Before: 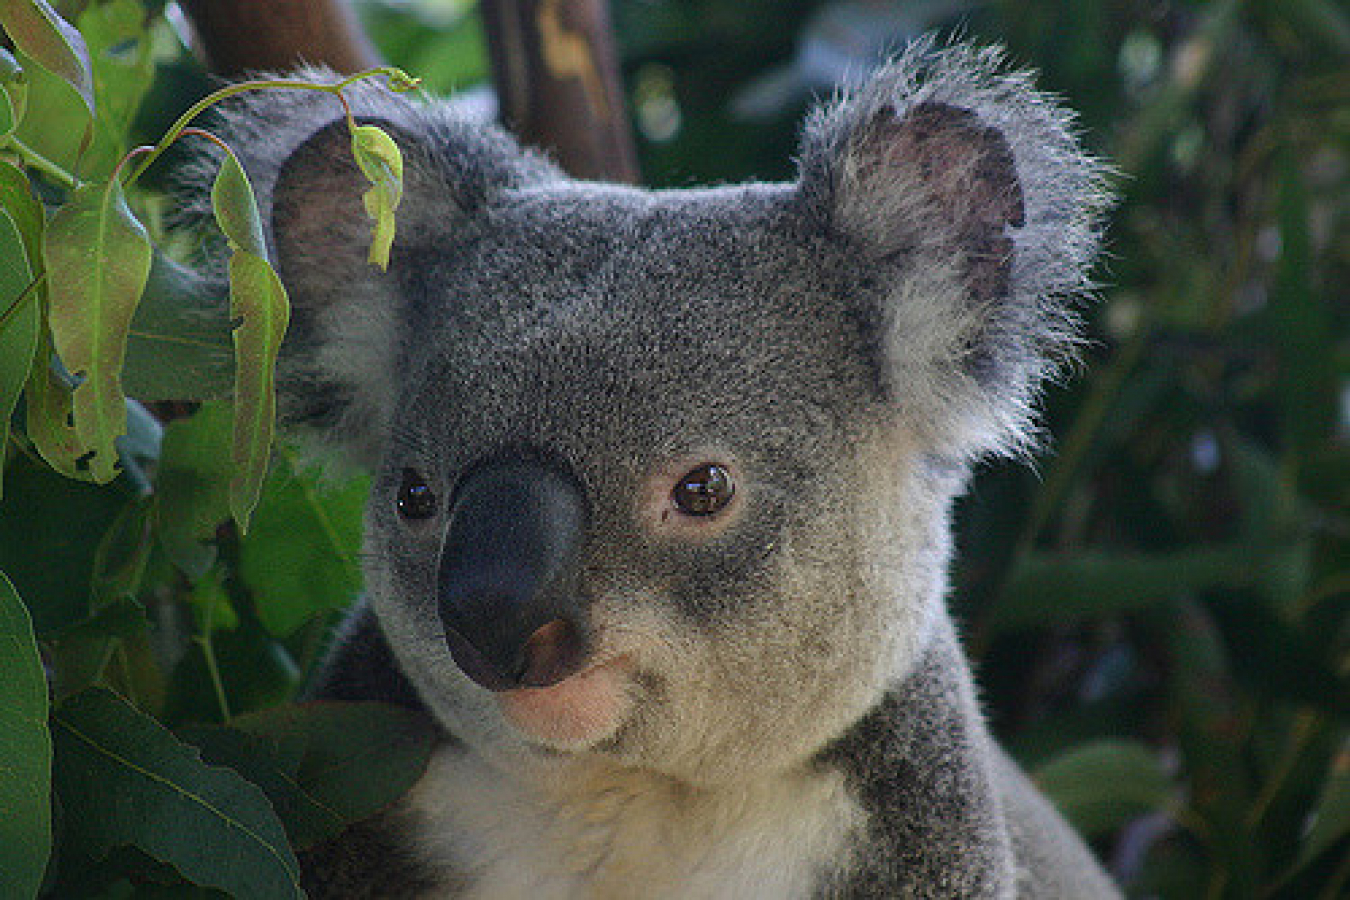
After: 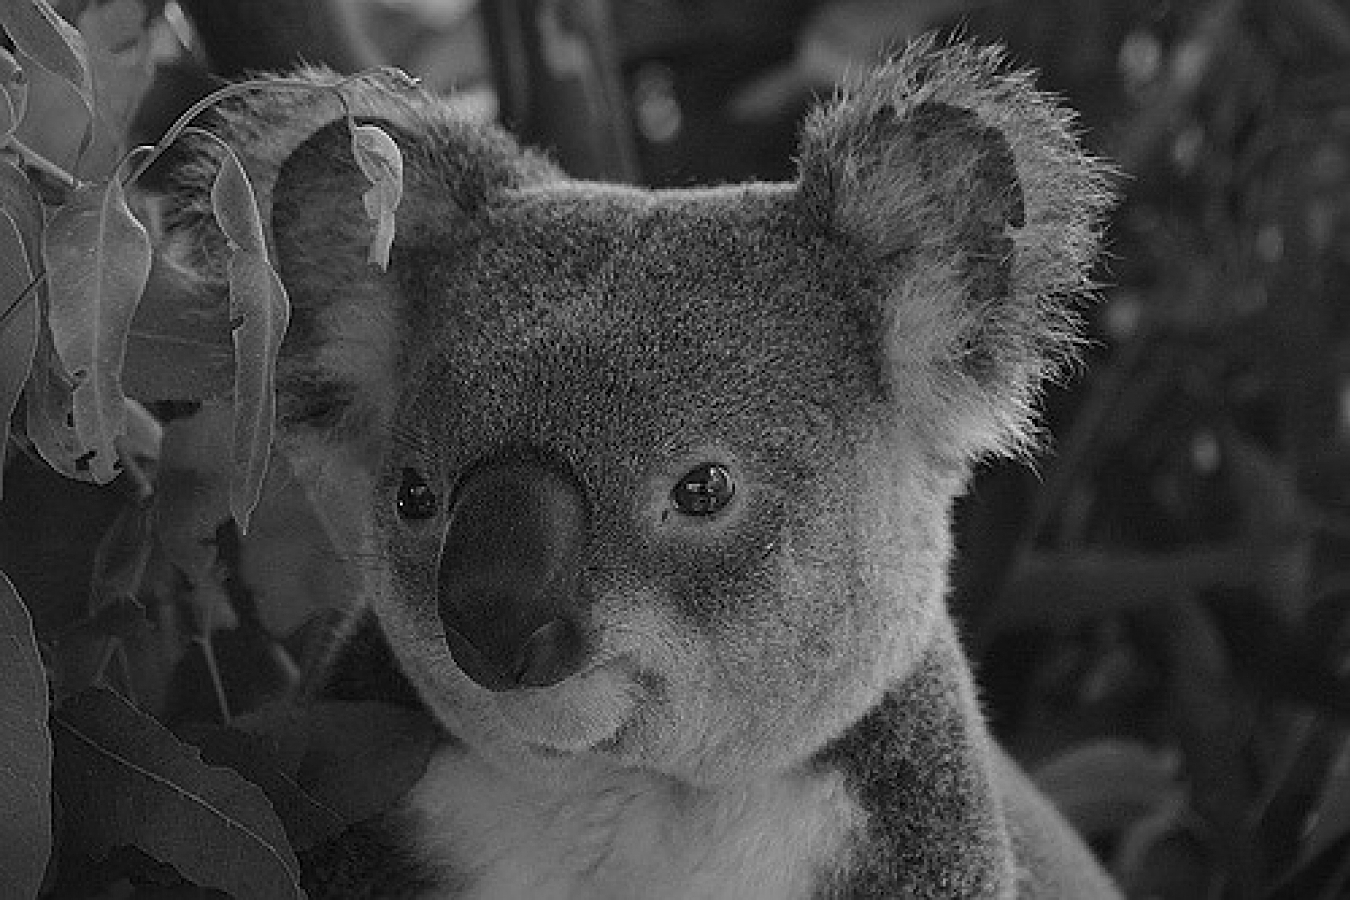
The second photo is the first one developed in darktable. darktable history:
graduated density: density 0.38 EV, hardness 21%, rotation -6.11°, saturation 32%
monochrome: a -71.75, b 75.82
sharpen: on, module defaults
white balance: red 0.766, blue 1.537
